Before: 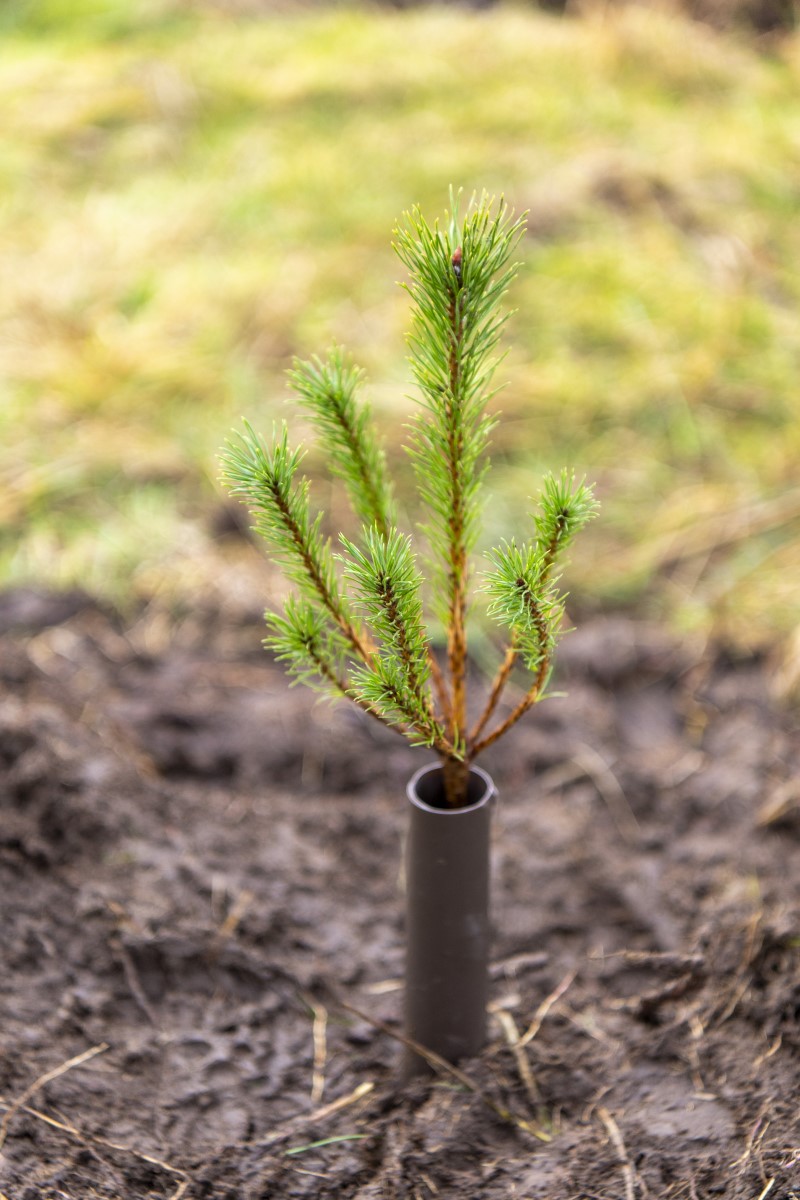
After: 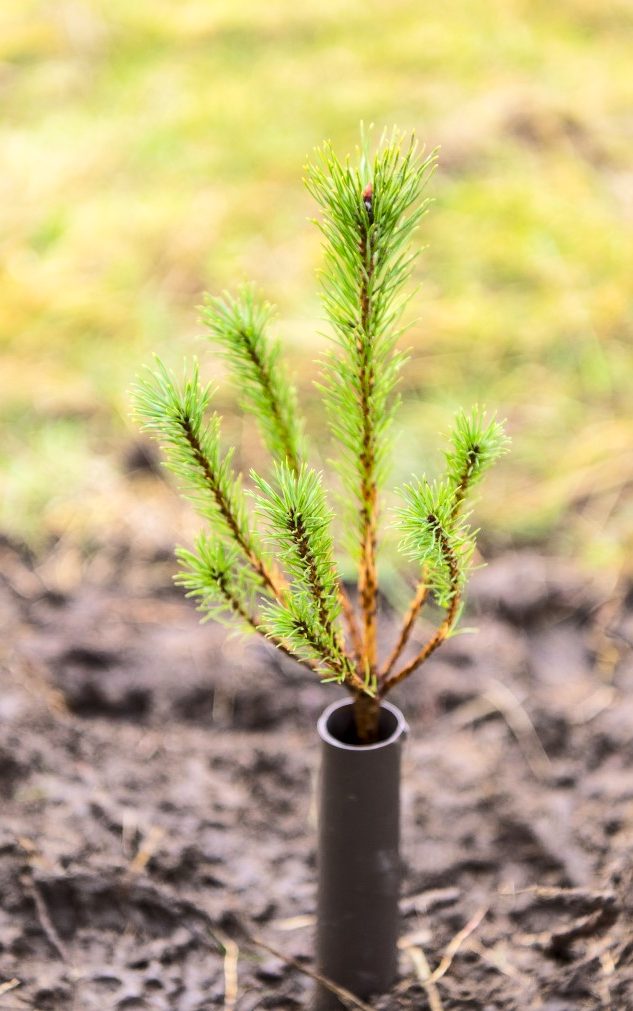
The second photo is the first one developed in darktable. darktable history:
crop: left 11.225%, top 5.381%, right 9.565%, bottom 10.314%
local contrast: mode bilateral grid, contrast 20, coarseness 50, detail 120%, midtone range 0.2
rgb curve: curves: ch0 [(0, 0) (0.284, 0.292) (0.505, 0.644) (1, 1)]; ch1 [(0, 0) (0.284, 0.292) (0.505, 0.644) (1, 1)]; ch2 [(0, 0) (0.284, 0.292) (0.505, 0.644) (1, 1)], compensate middle gray true
